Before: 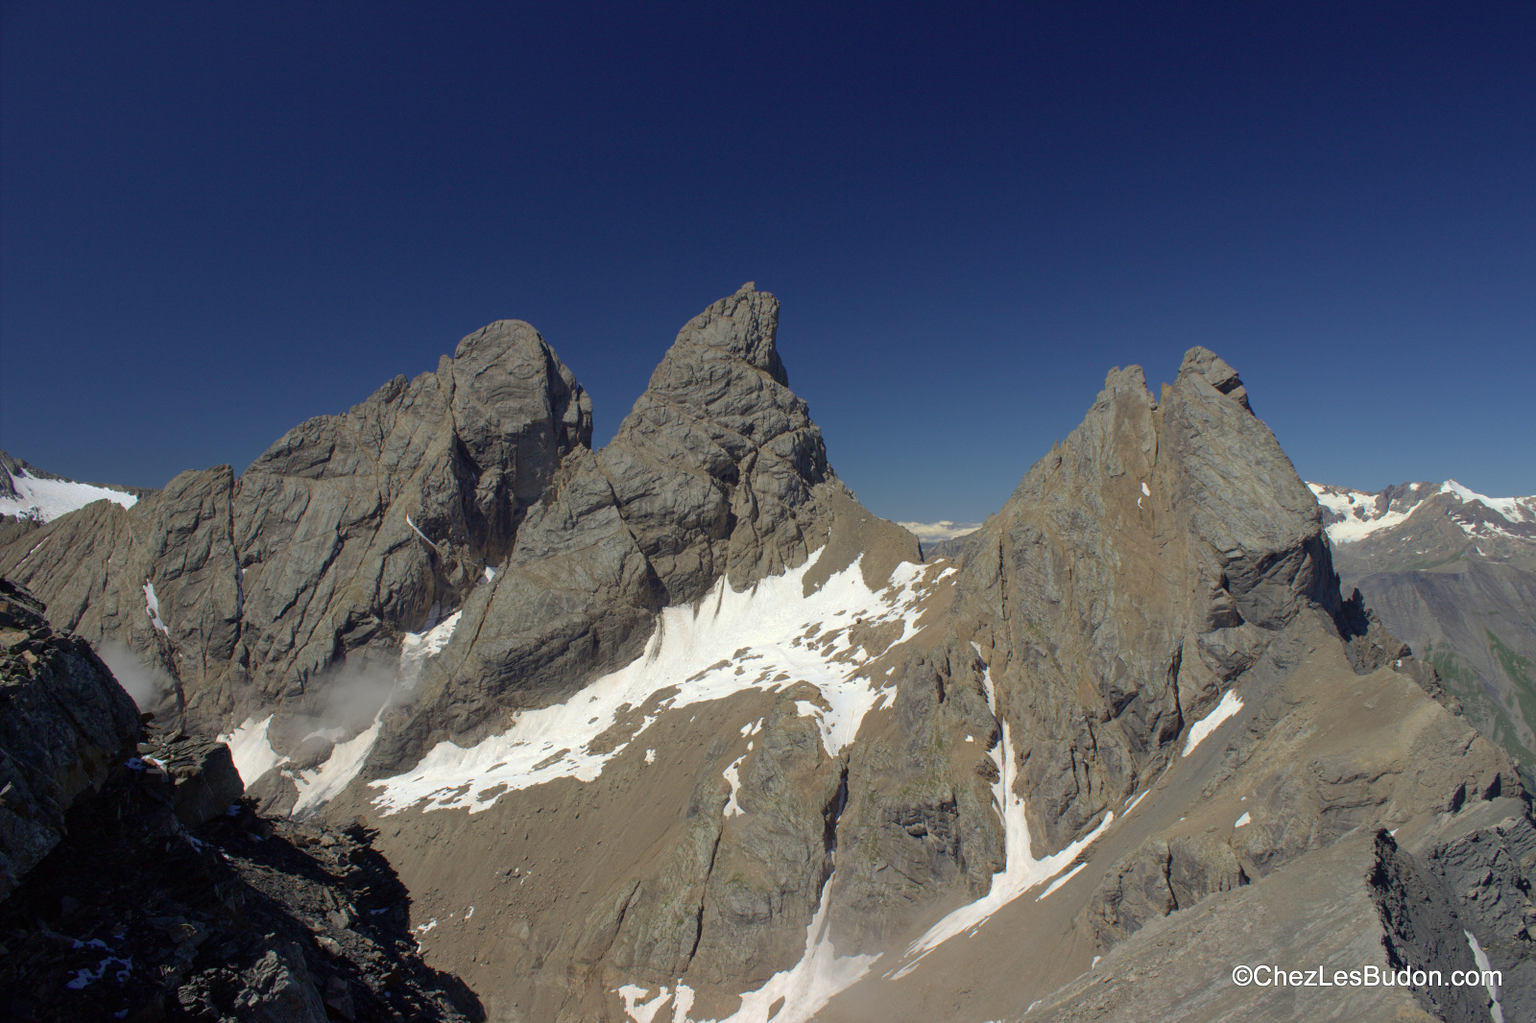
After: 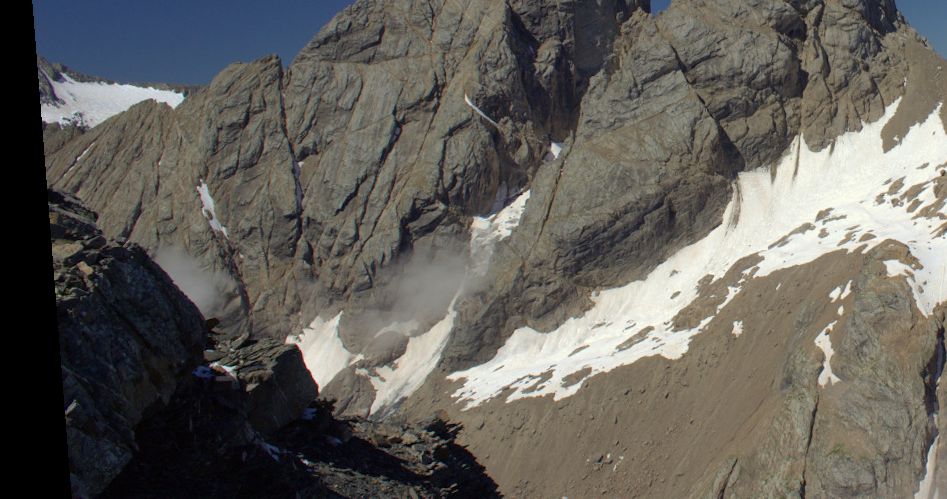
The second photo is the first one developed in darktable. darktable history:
crop: top 44.483%, right 43.593%, bottom 12.892%
rotate and perspective: rotation -4.2°, shear 0.006, automatic cropping off
